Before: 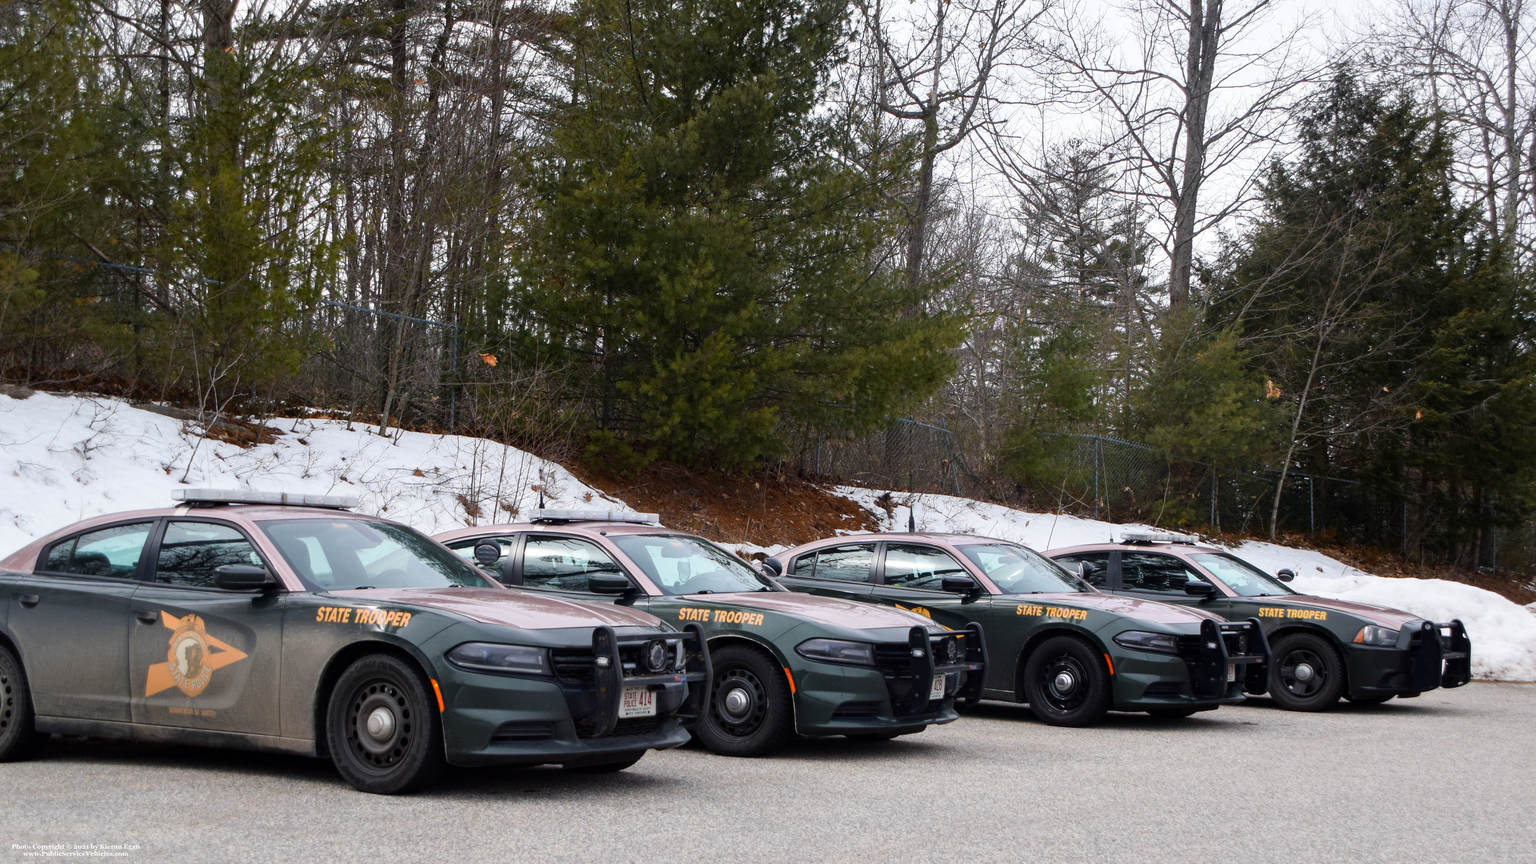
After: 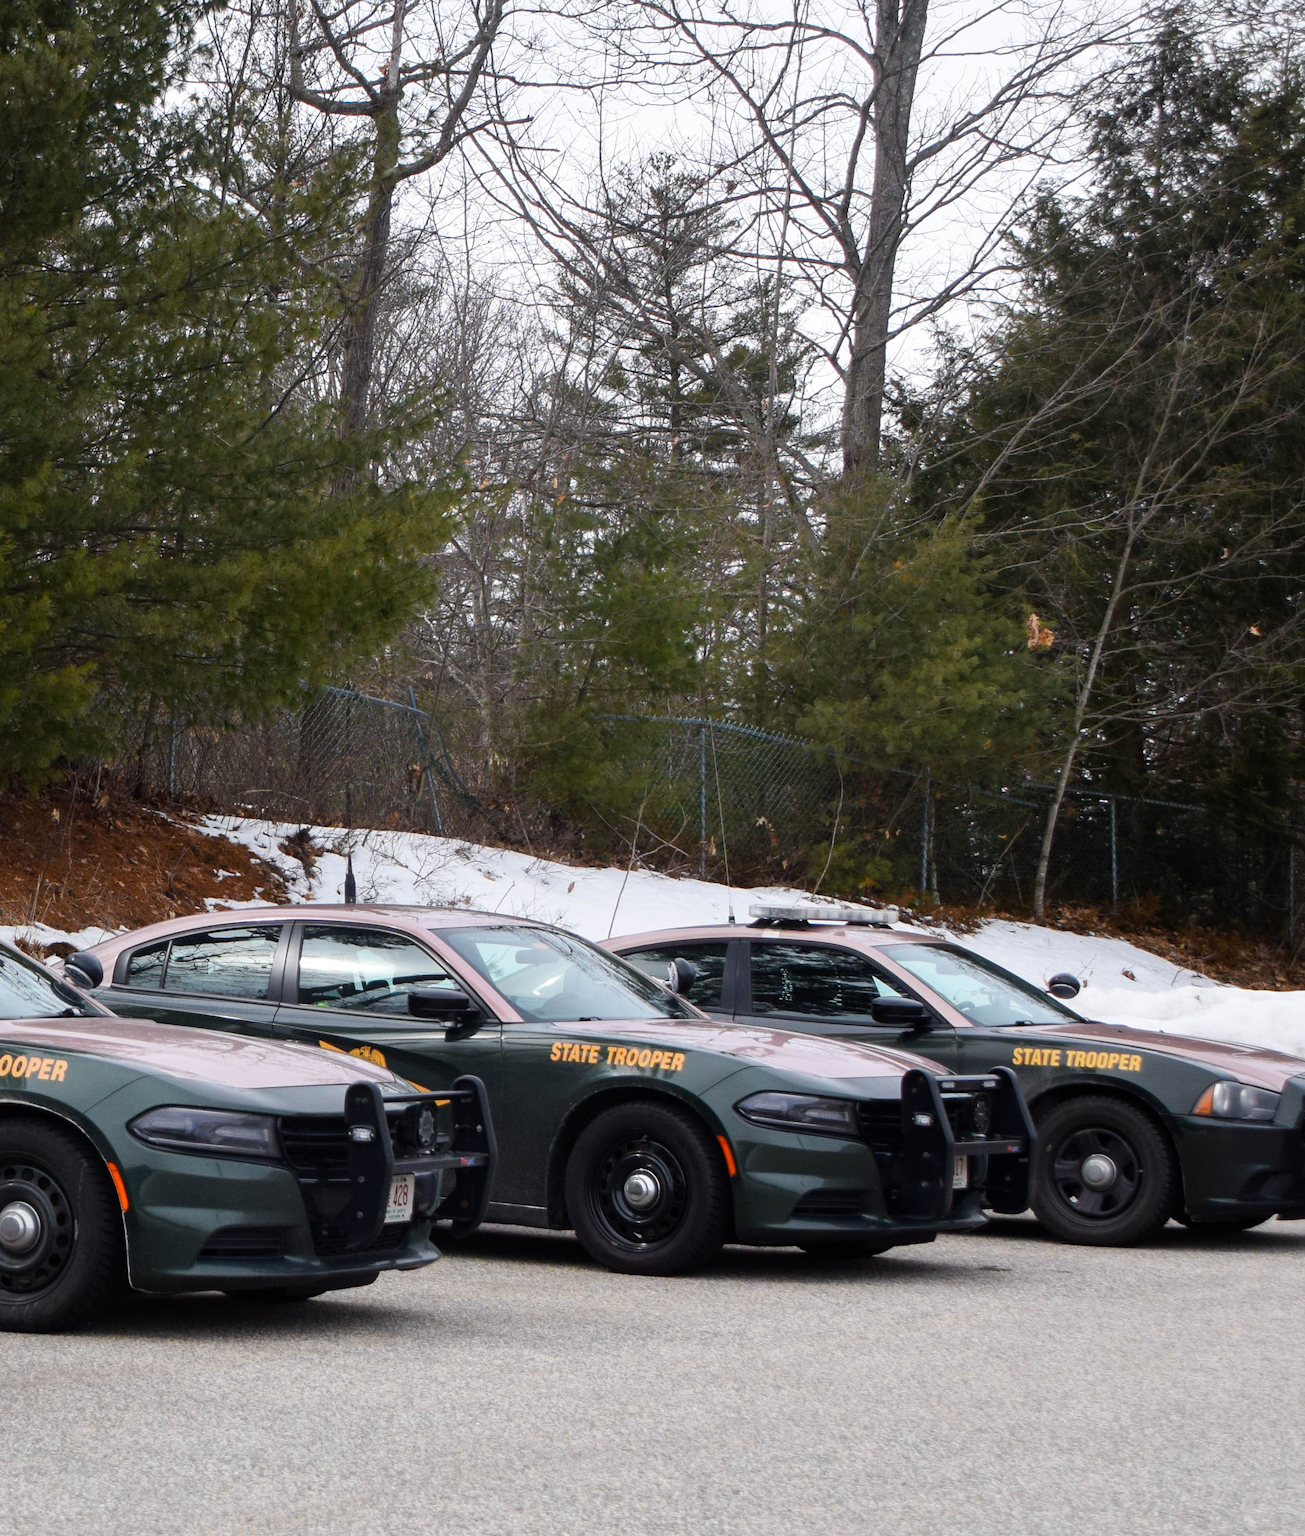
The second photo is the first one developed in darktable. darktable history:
crop: left 47.422%, top 6.798%, right 8.036%
exposure: black level correction 0, compensate highlight preservation false
